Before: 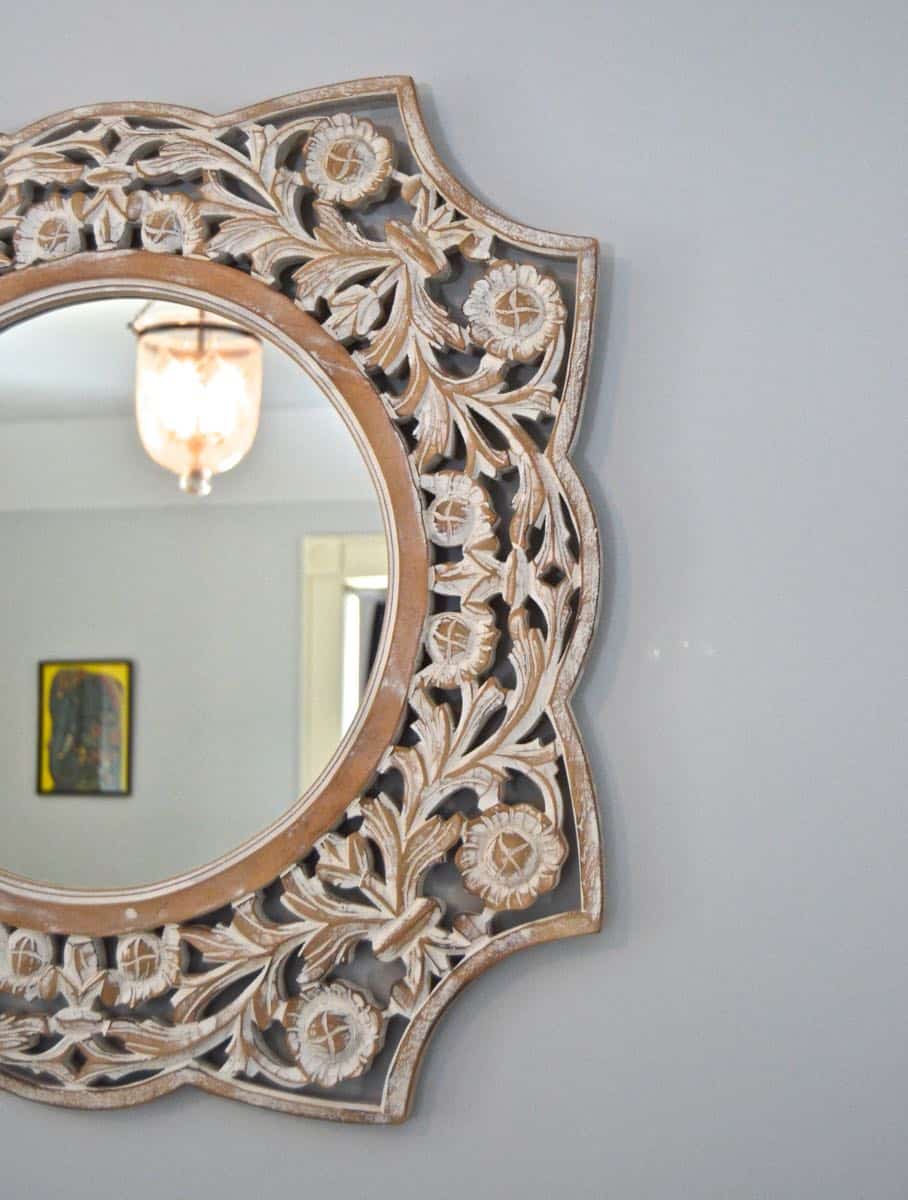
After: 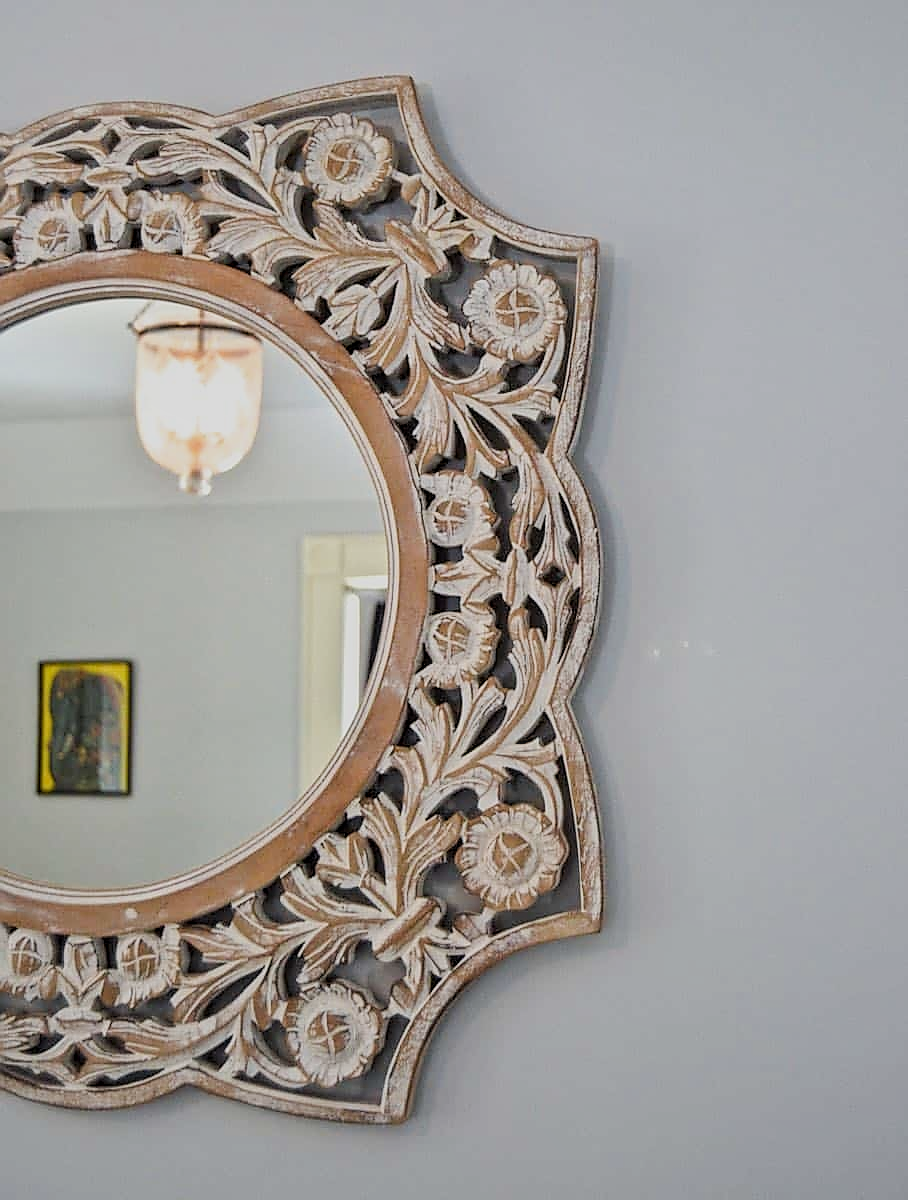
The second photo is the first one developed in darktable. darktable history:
local contrast: on, module defaults
filmic rgb: black relative exposure -7.65 EV, white relative exposure 4.56 EV, hardness 3.61
sharpen: radius 1.426, amount 1.236, threshold 0.805
